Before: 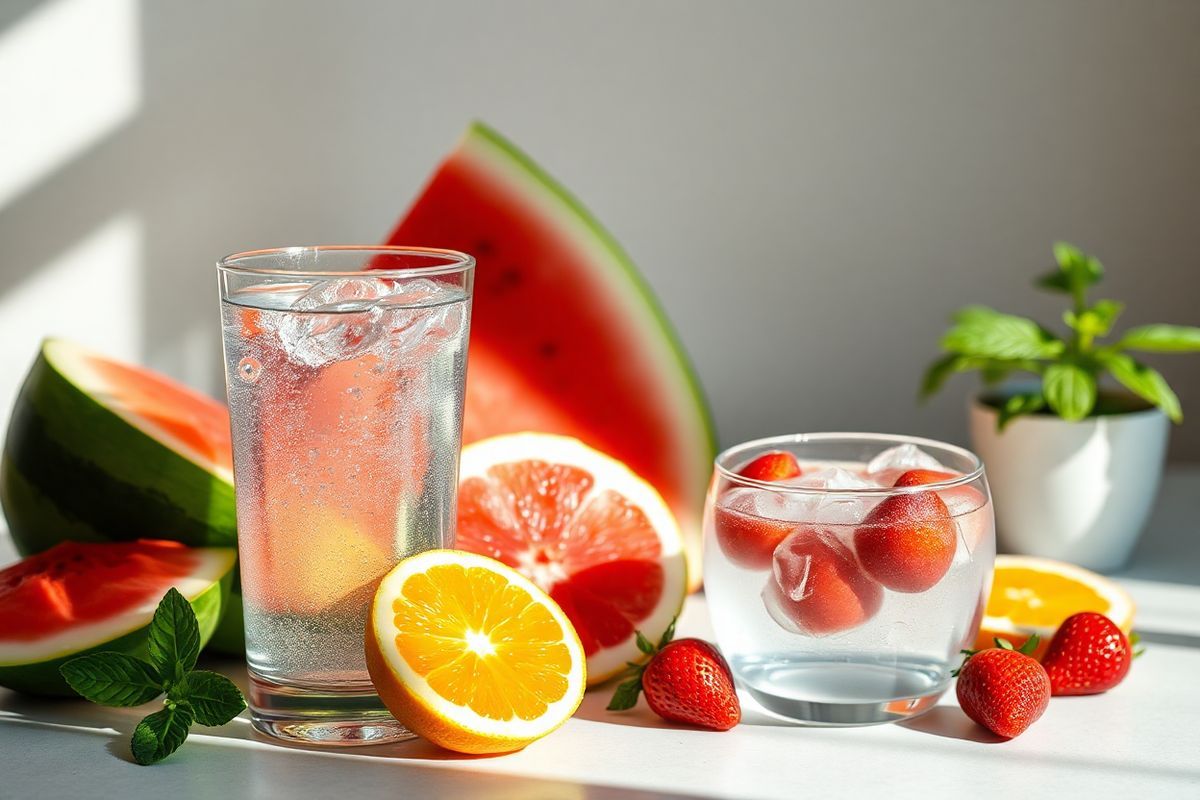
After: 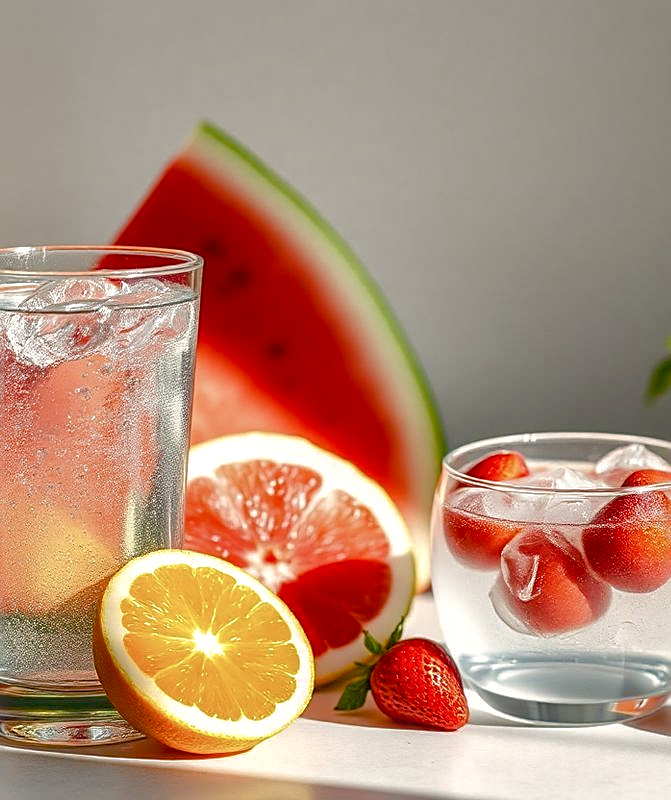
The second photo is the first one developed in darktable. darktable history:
sharpen: on, module defaults
exposure: compensate highlight preservation false
color balance rgb: highlights gain › chroma 1.641%, highlights gain › hue 55.95°, perceptual saturation grading › global saturation 20%, perceptual saturation grading › highlights -50.048%, perceptual saturation grading › shadows 30.119%, global vibrance 20%
crop and rotate: left 22.676%, right 21.387%
local contrast: on, module defaults
shadows and highlights: on, module defaults
tone equalizer: edges refinement/feathering 500, mask exposure compensation -1.57 EV, preserve details no
